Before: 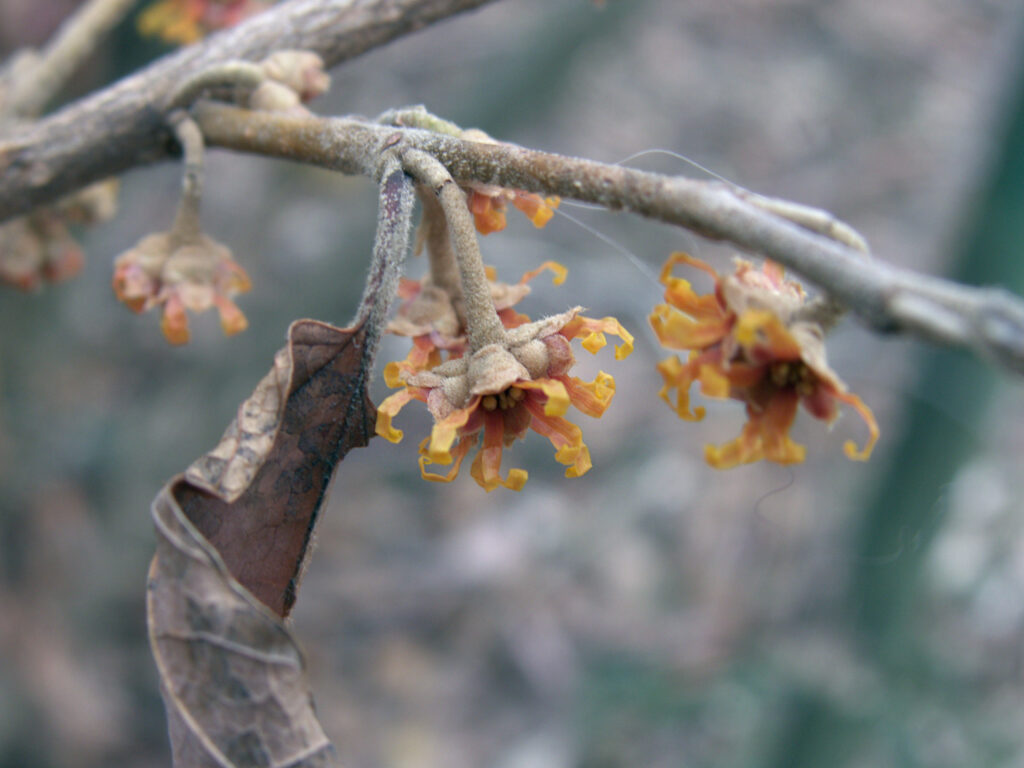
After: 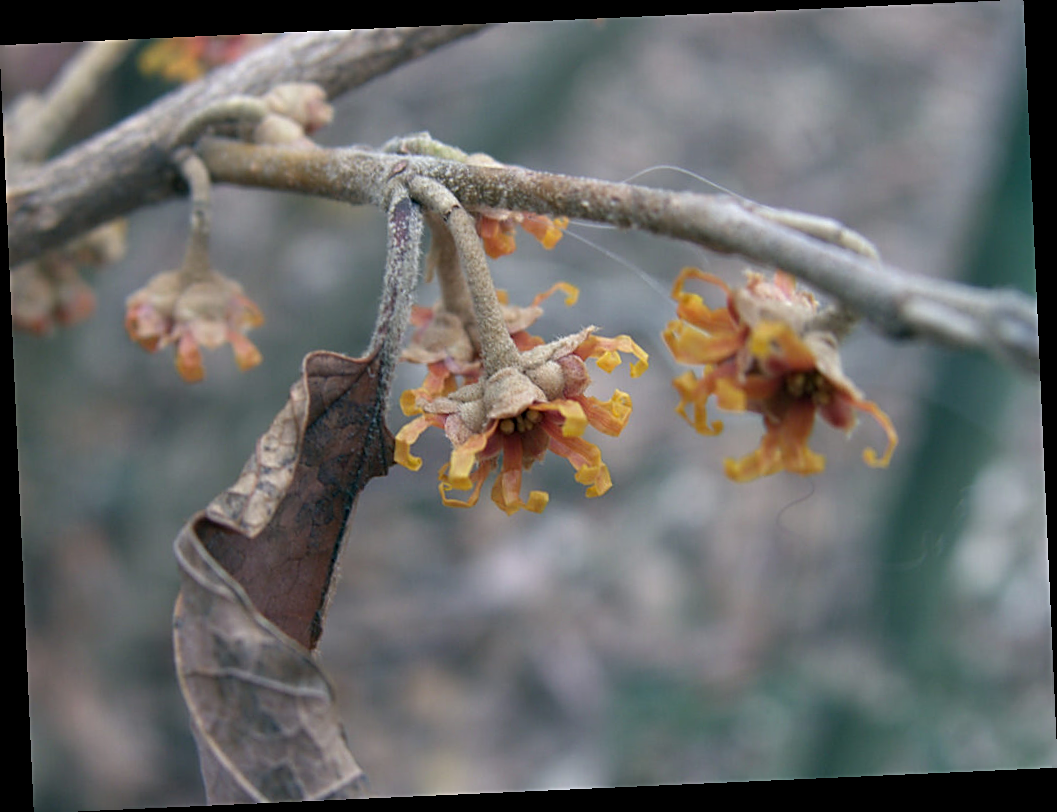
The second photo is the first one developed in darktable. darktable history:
sharpen: on, module defaults
rotate and perspective: rotation -2.56°, automatic cropping off
exposure: exposure -0.153 EV, compensate highlight preservation false
